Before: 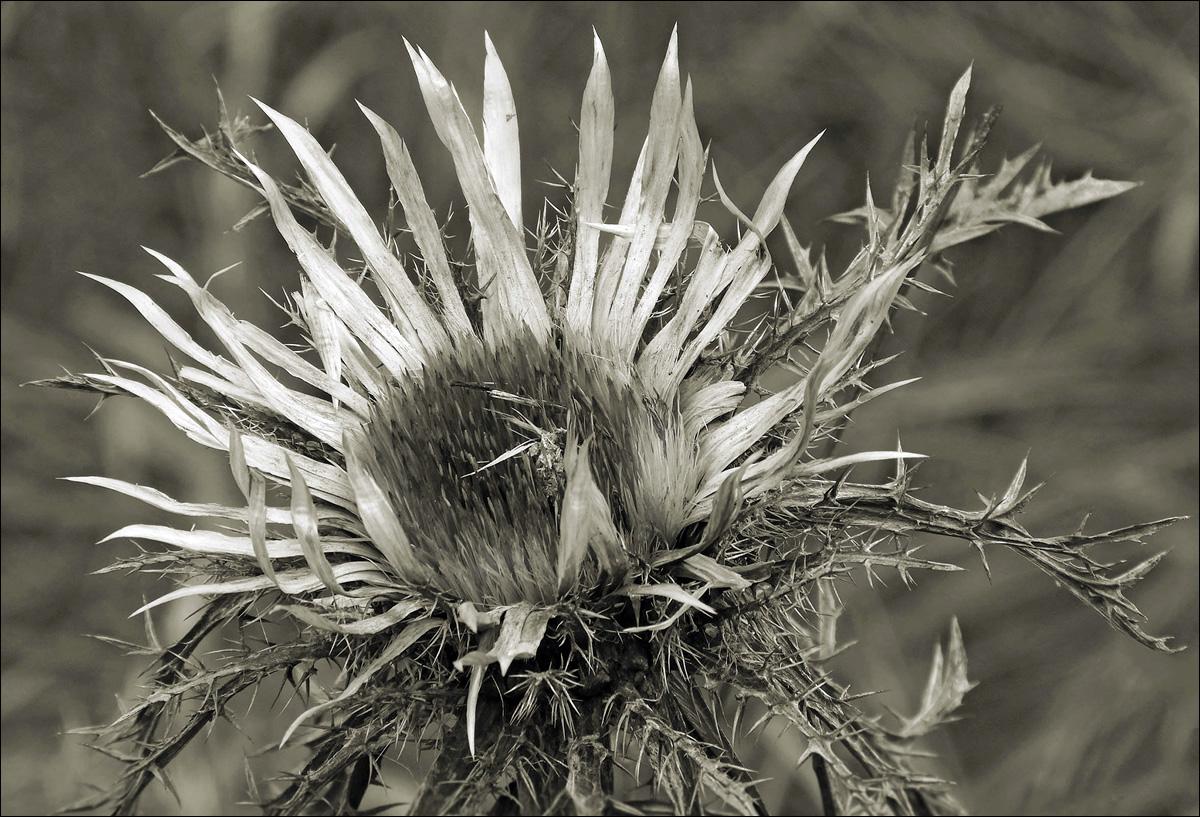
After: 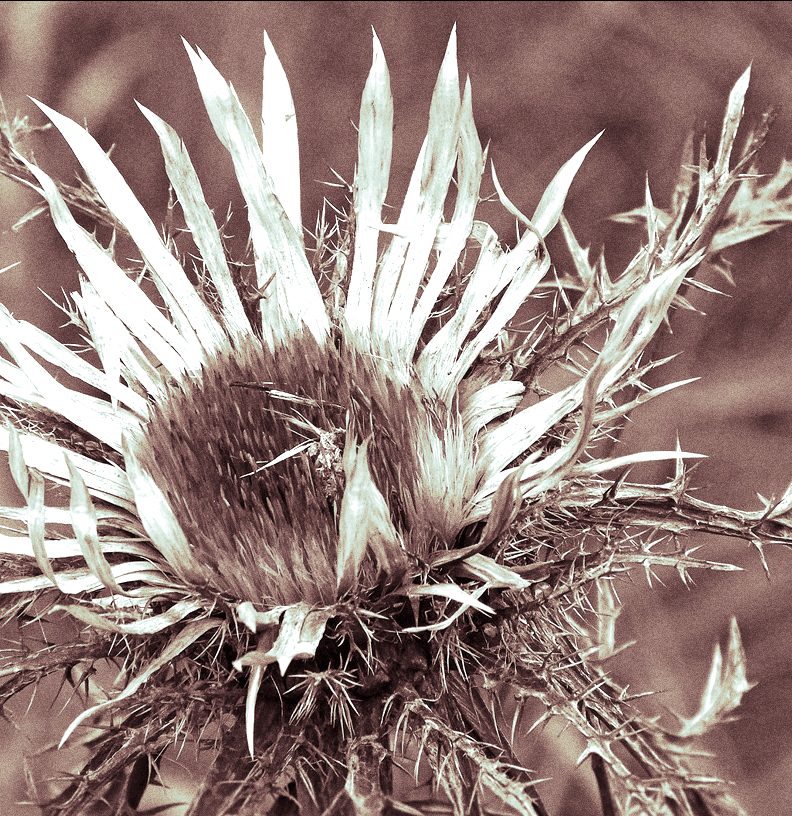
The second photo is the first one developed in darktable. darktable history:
exposure: black level correction 0, exposure 0.9 EV, compensate highlight preservation false
crop and rotate: left 18.442%, right 15.508%
split-toning: shadows › saturation 0.3, highlights › hue 180°, highlights › saturation 0.3, compress 0%
grain: coarseness 0.09 ISO, strength 40%
